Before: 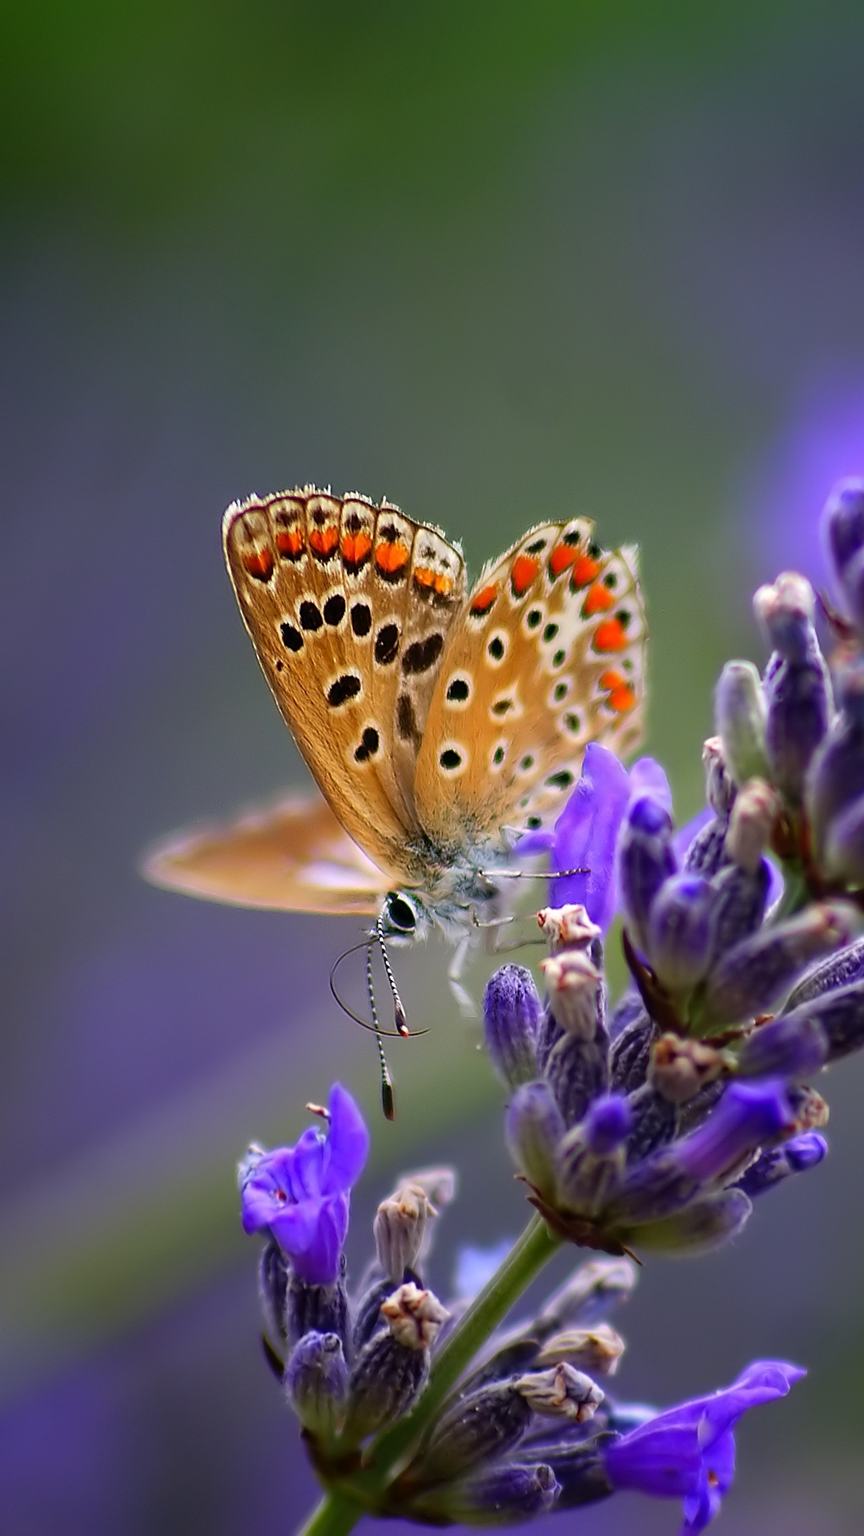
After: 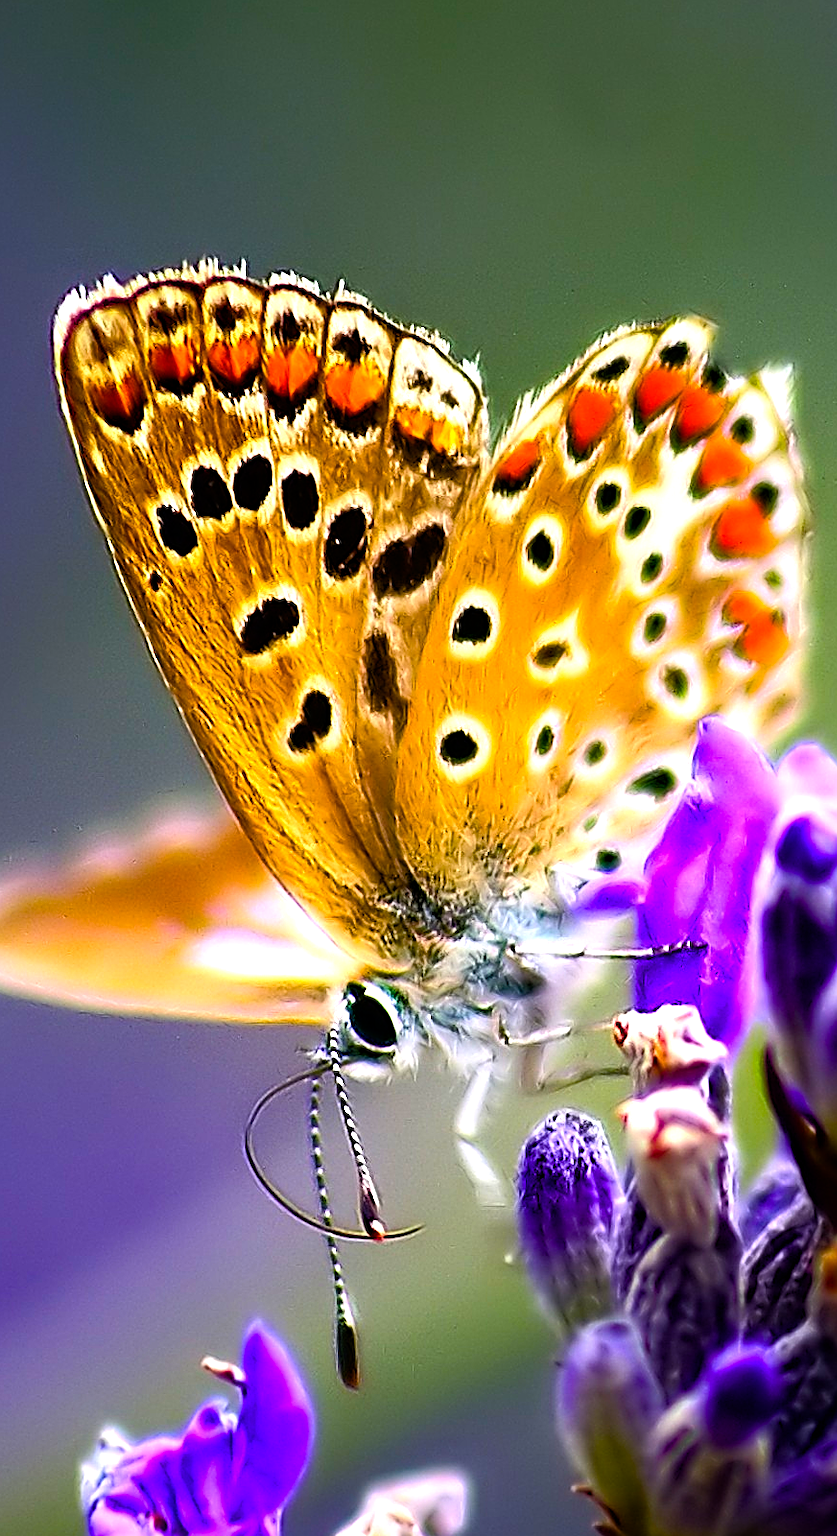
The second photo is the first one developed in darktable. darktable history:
base curve: curves: ch0 [(0, 0) (0.989, 0.992)]
sharpen: on, module defaults
tone equalizer: -8 EV -1.09 EV, -7 EV -1 EV, -6 EV -0.835 EV, -5 EV -0.563 EV, -3 EV 0.572 EV, -2 EV 0.868 EV, -1 EV 0.985 EV, +0 EV 1.07 EV
crop and rotate: left 22.284%, top 22.058%, right 23.14%, bottom 21.63%
color balance rgb: power › hue 71.71°, linear chroma grading › shadows -8.037%, linear chroma grading › global chroma 9.932%, perceptual saturation grading › global saturation 40.677%, perceptual saturation grading › highlights -25.037%, perceptual saturation grading › mid-tones 34.981%, perceptual saturation grading › shadows 35.378%, perceptual brilliance grading › highlights 3.167%, perceptual brilliance grading › mid-tones -18.244%, perceptual brilliance grading › shadows -40.933%, global vibrance 23.847%
